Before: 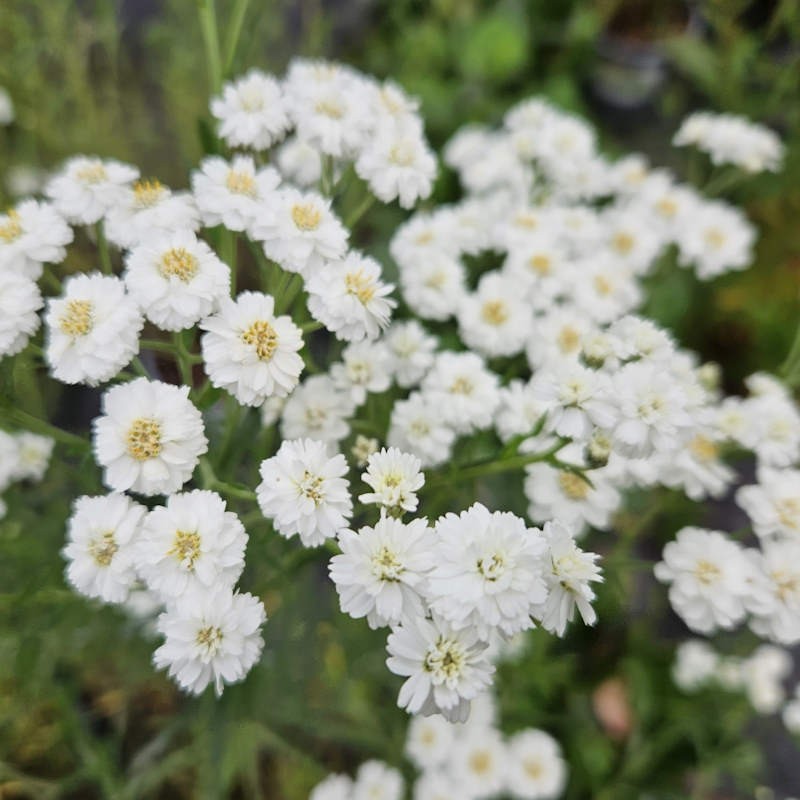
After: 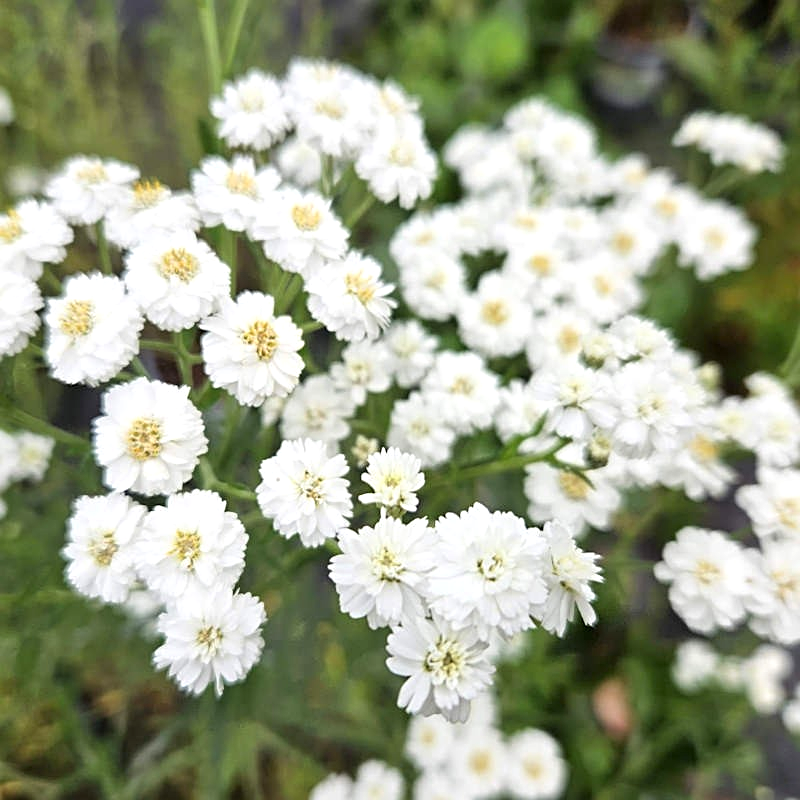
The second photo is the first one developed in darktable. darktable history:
sharpen: radius 2.529, amount 0.323
exposure: black level correction 0.001, exposure 0.5 EV, compensate exposure bias true, compensate highlight preservation false
